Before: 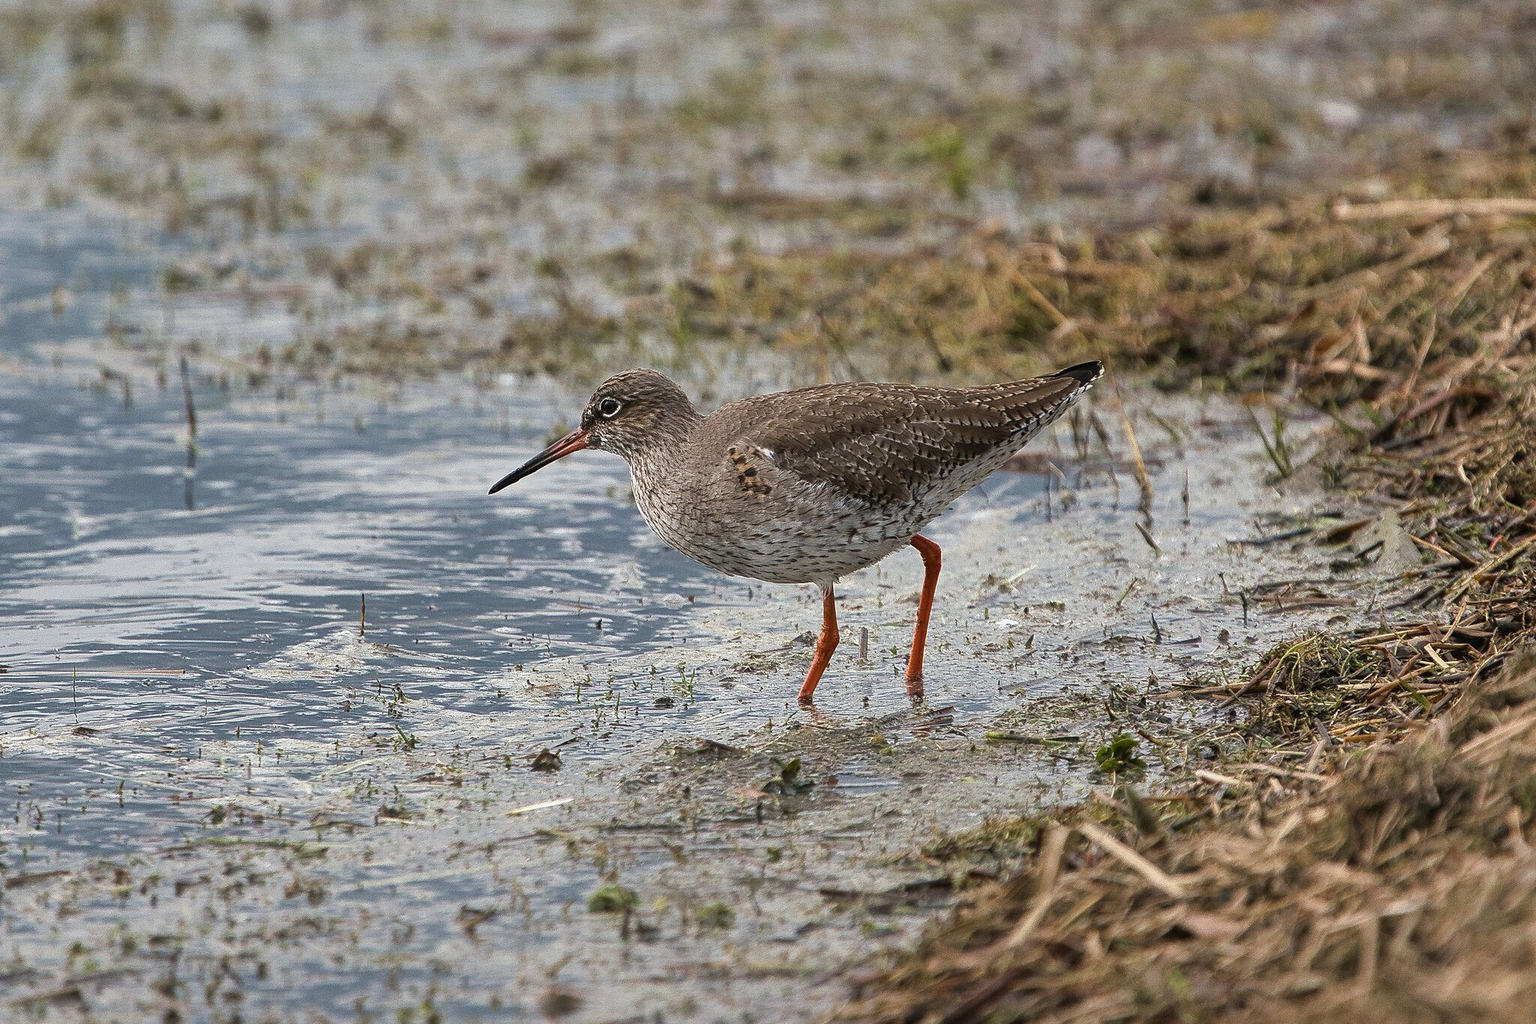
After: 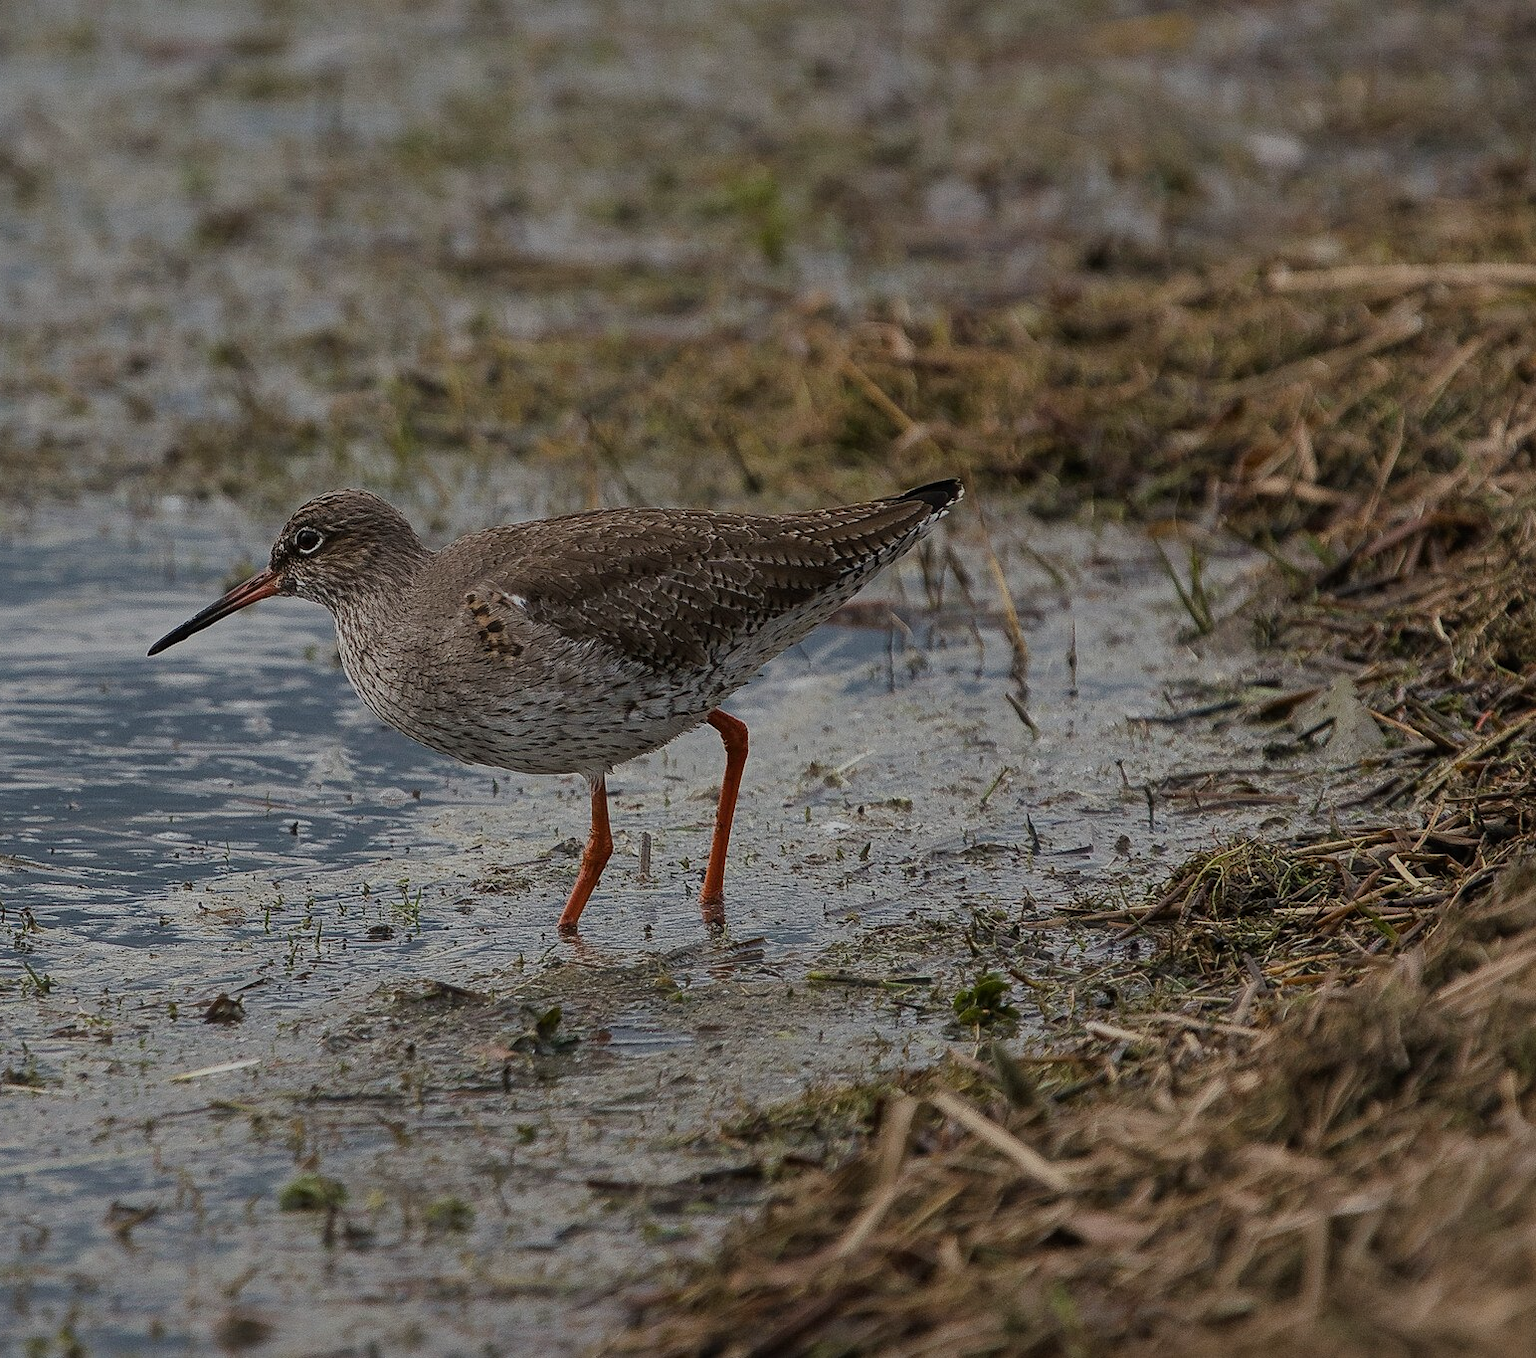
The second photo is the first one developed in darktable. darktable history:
exposure: exposure -1 EV, compensate highlight preservation false
crop and rotate: left 24.6%
